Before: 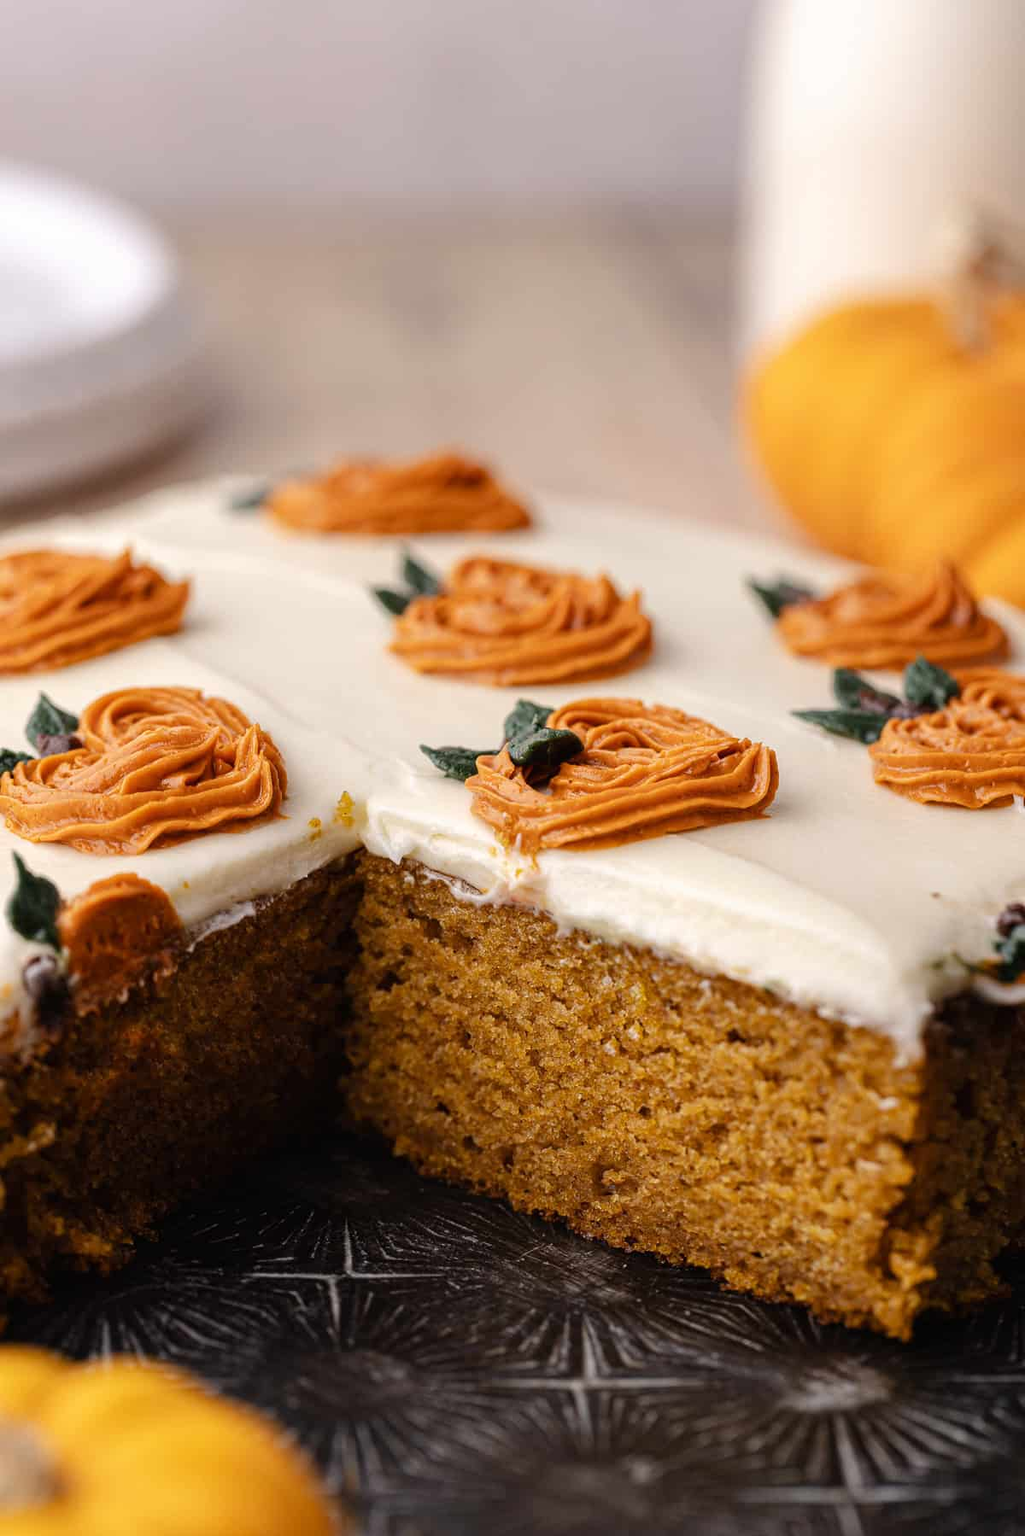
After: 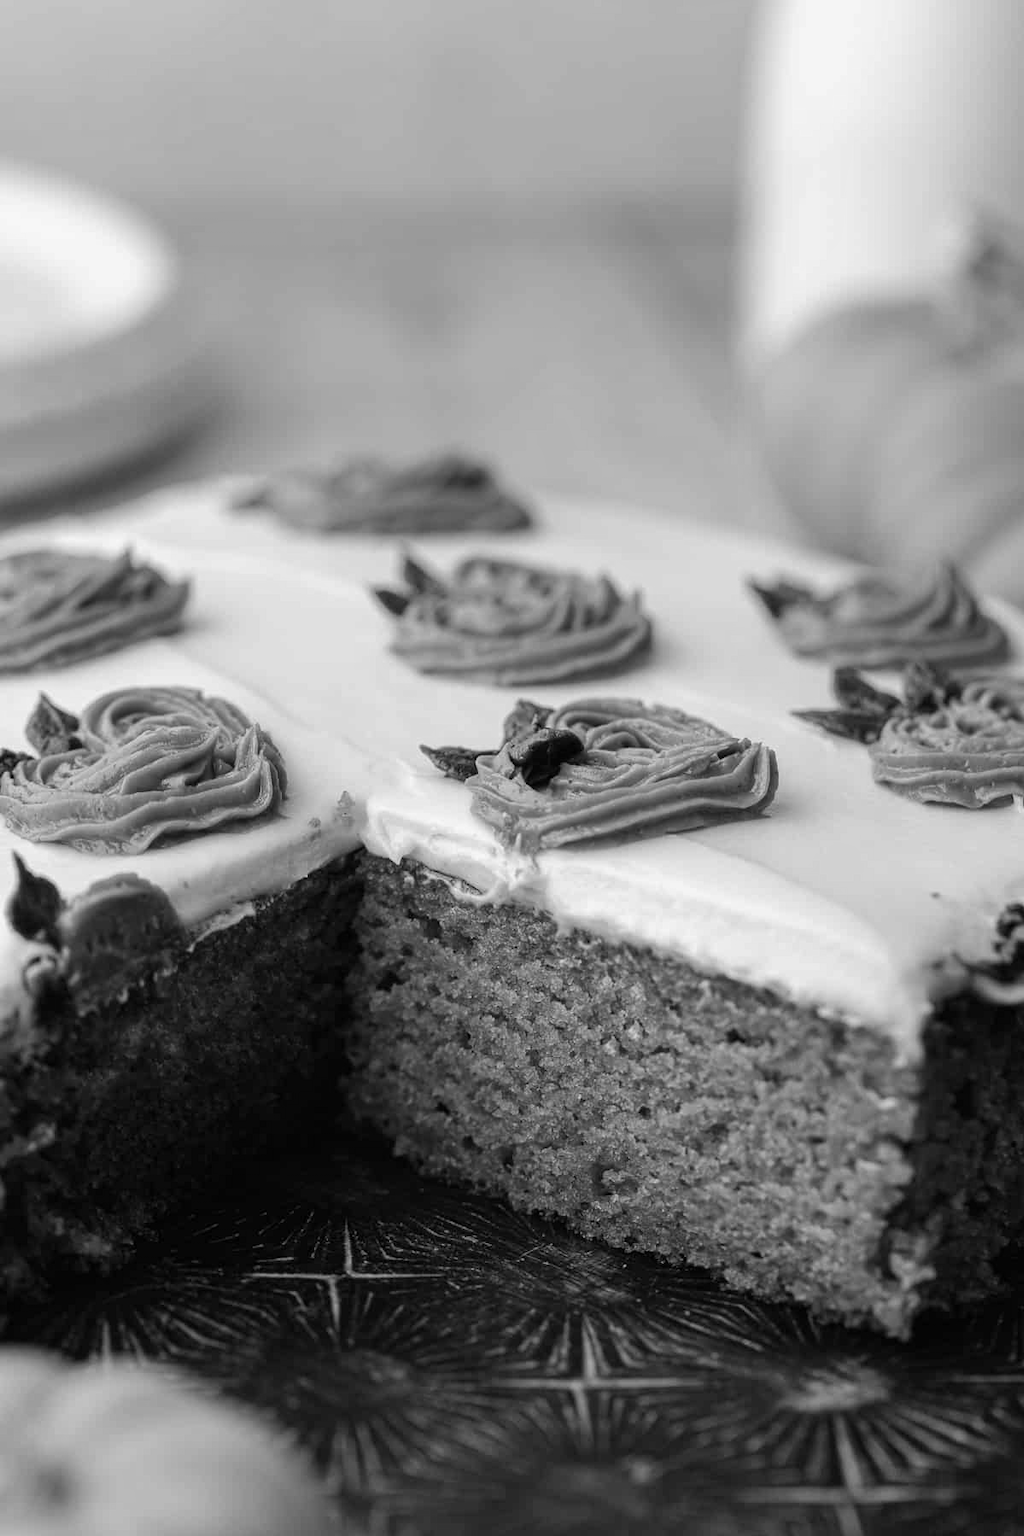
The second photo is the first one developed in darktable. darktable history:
monochrome: on, module defaults
white balance: red 0.766, blue 1.537
